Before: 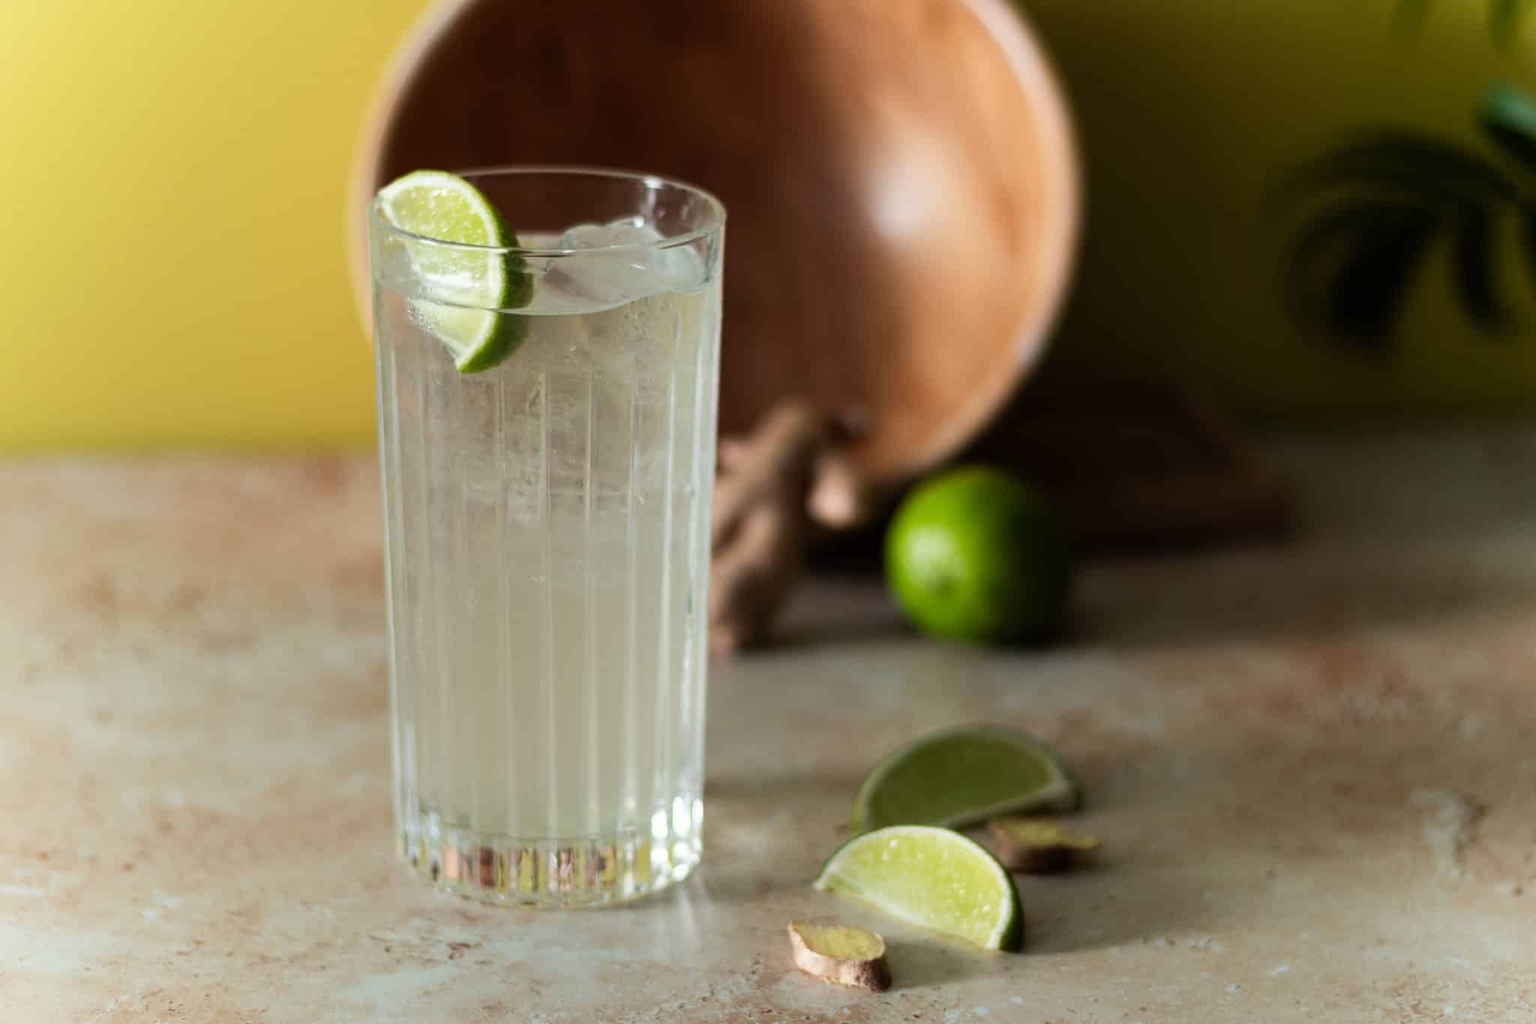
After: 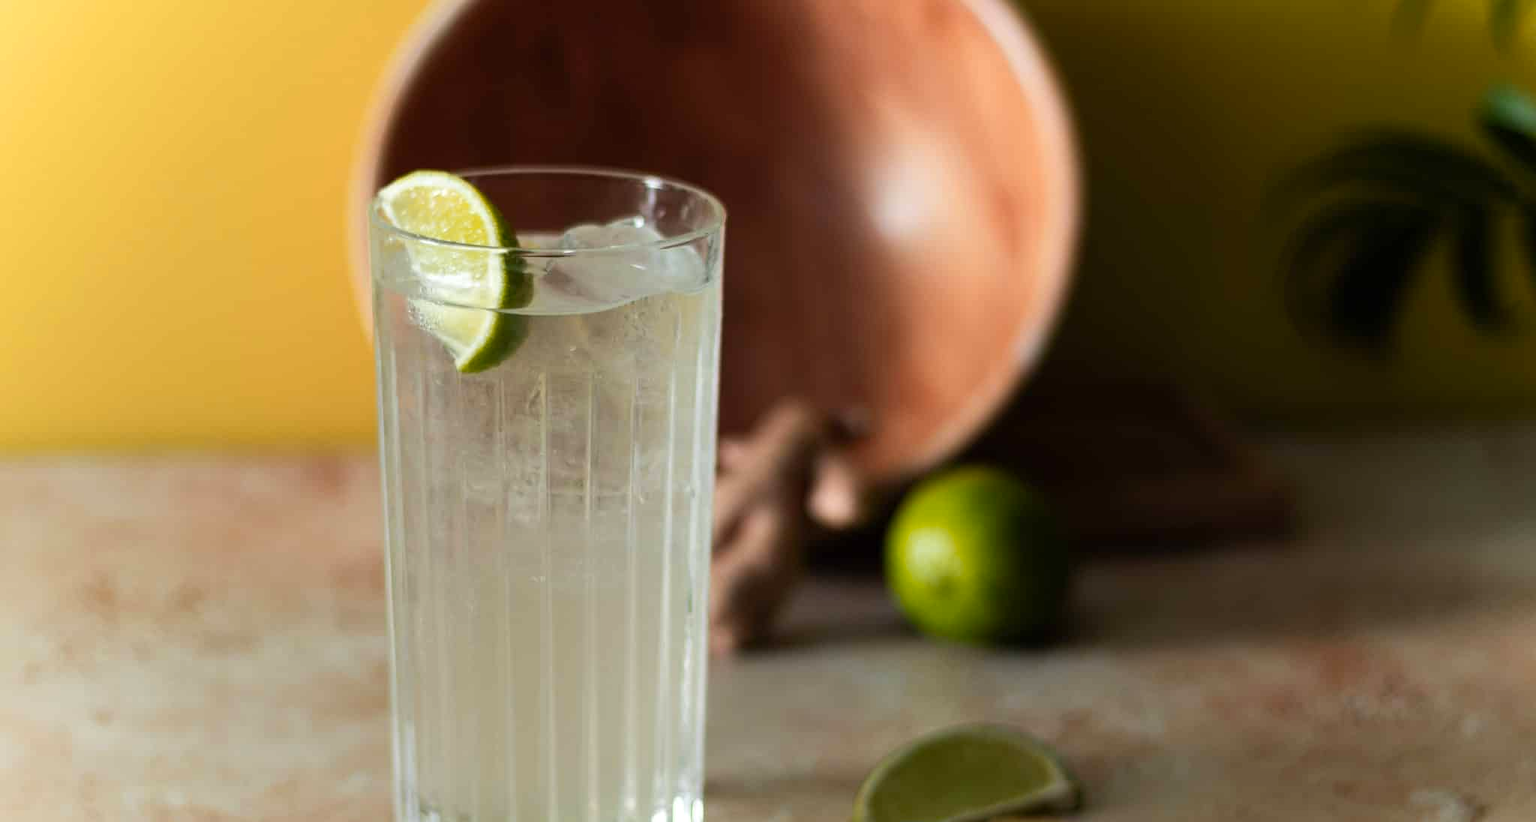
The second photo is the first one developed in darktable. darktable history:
color zones: curves: ch1 [(0.239, 0.552) (0.75, 0.5)]; ch2 [(0.25, 0.462) (0.749, 0.457)]
levels: levels [0, 0.492, 0.984]
crop: bottom 19.677%
